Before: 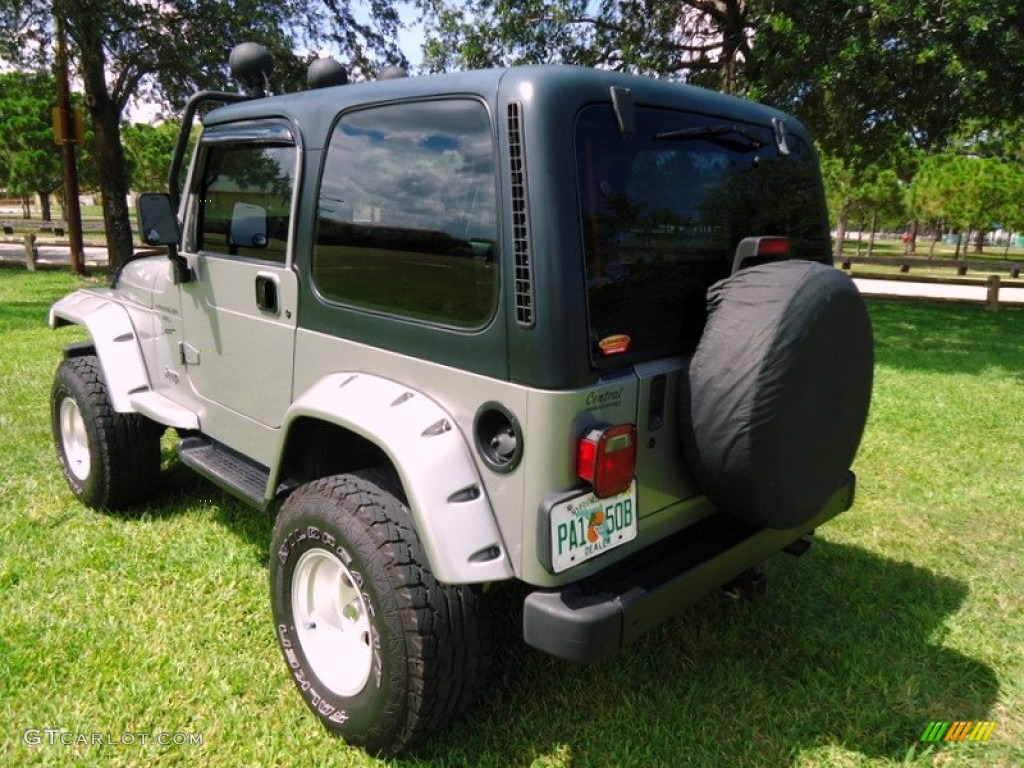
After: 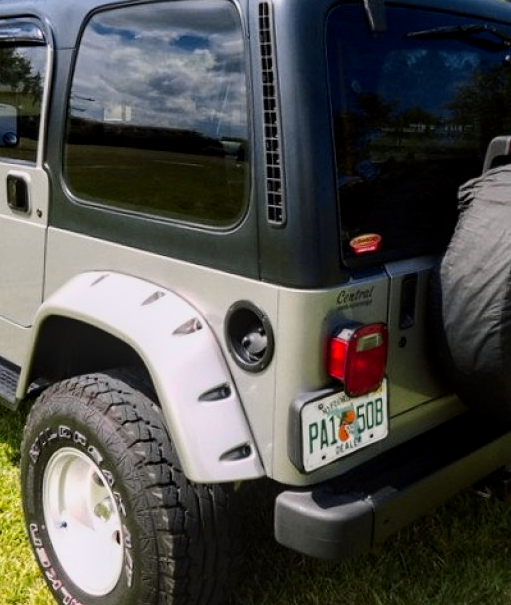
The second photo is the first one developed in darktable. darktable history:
crop and rotate: angle 0.018°, left 24.365%, top 13.254%, right 25.643%, bottom 7.823%
exposure: black level correction 0.001, exposure 0.016 EV, compensate highlight preservation false
local contrast: on, module defaults
tone curve: curves: ch0 [(0, 0) (0.087, 0.054) (0.281, 0.245) (0.506, 0.526) (0.8, 0.824) (0.994, 0.955)]; ch1 [(0, 0) (0.27, 0.195) (0.406, 0.435) (0.452, 0.474) (0.495, 0.5) (0.514, 0.508) (0.537, 0.556) (0.654, 0.689) (1, 1)]; ch2 [(0, 0) (0.269, 0.299) (0.459, 0.441) (0.498, 0.499) (0.523, 0.52) (0.551, 0.549) (0.633, 0.625) (0.659, 0.681) (0.718, 0.764) (1, 1)], color space Lab, independent channels, preserve colors none
